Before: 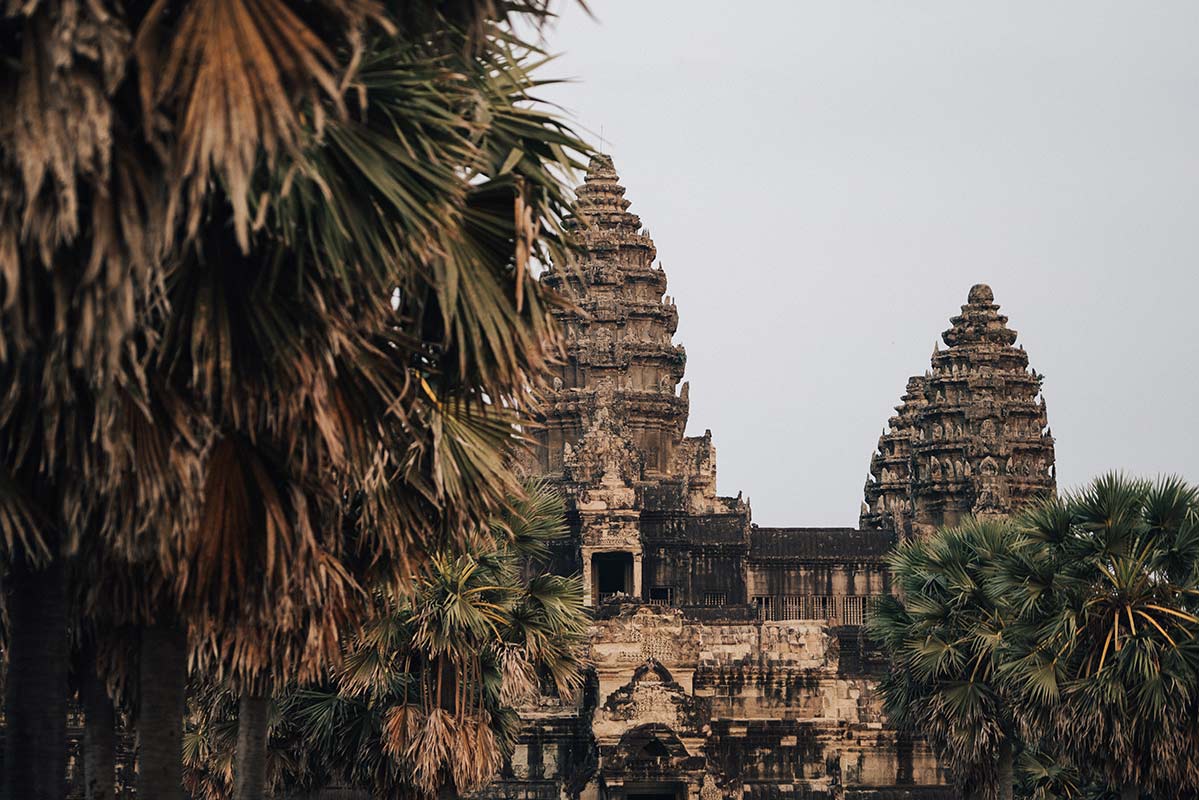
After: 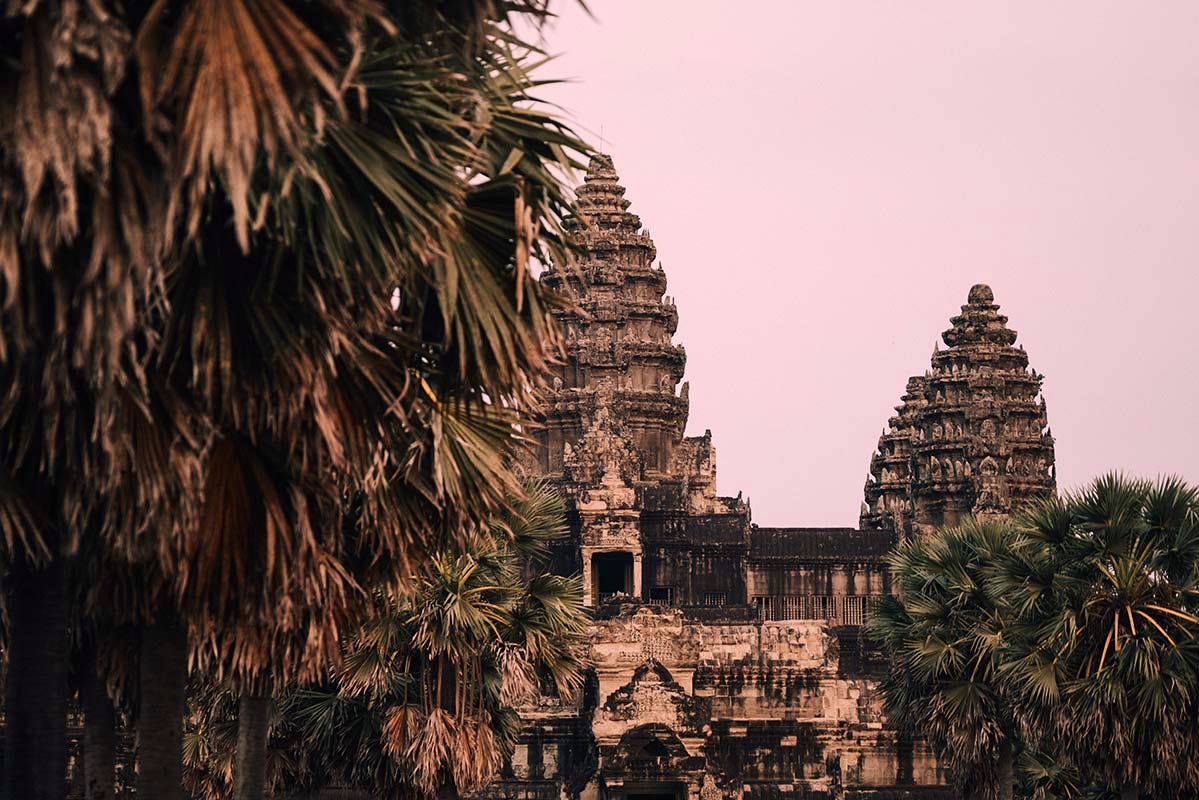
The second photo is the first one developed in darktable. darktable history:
exposure: exposure -0.047 EV, compensate exposure bias true, compensate highlight preservation false
contrast brightness saturation: contrast 0.141
color correction: highlights a* 14.68, highlights b* 4.72
